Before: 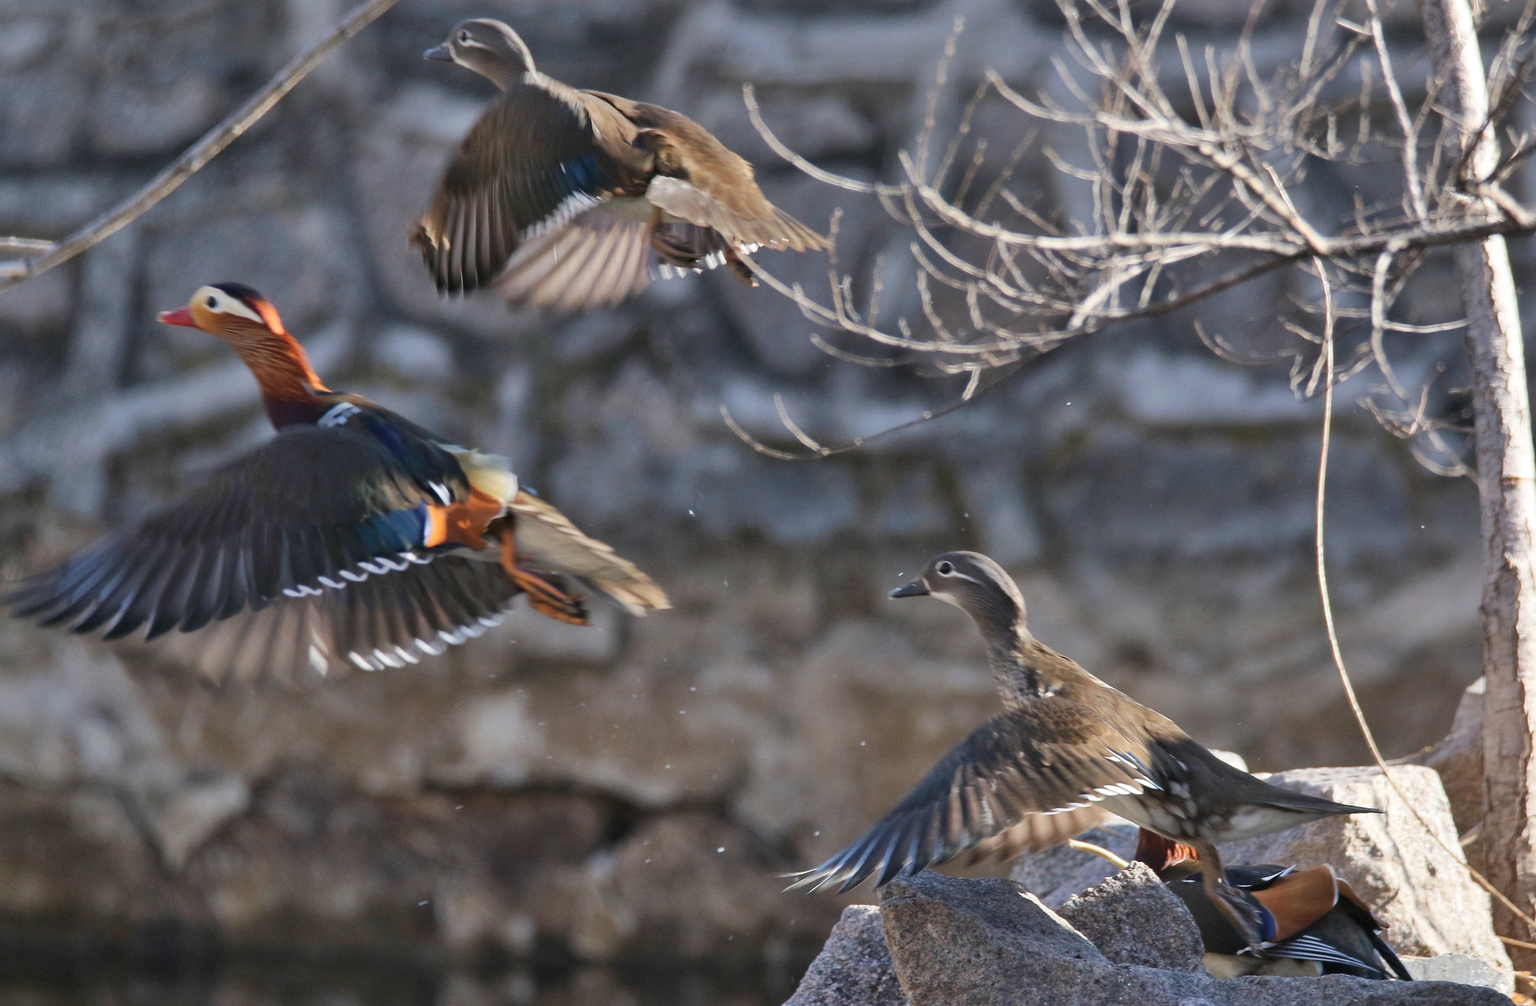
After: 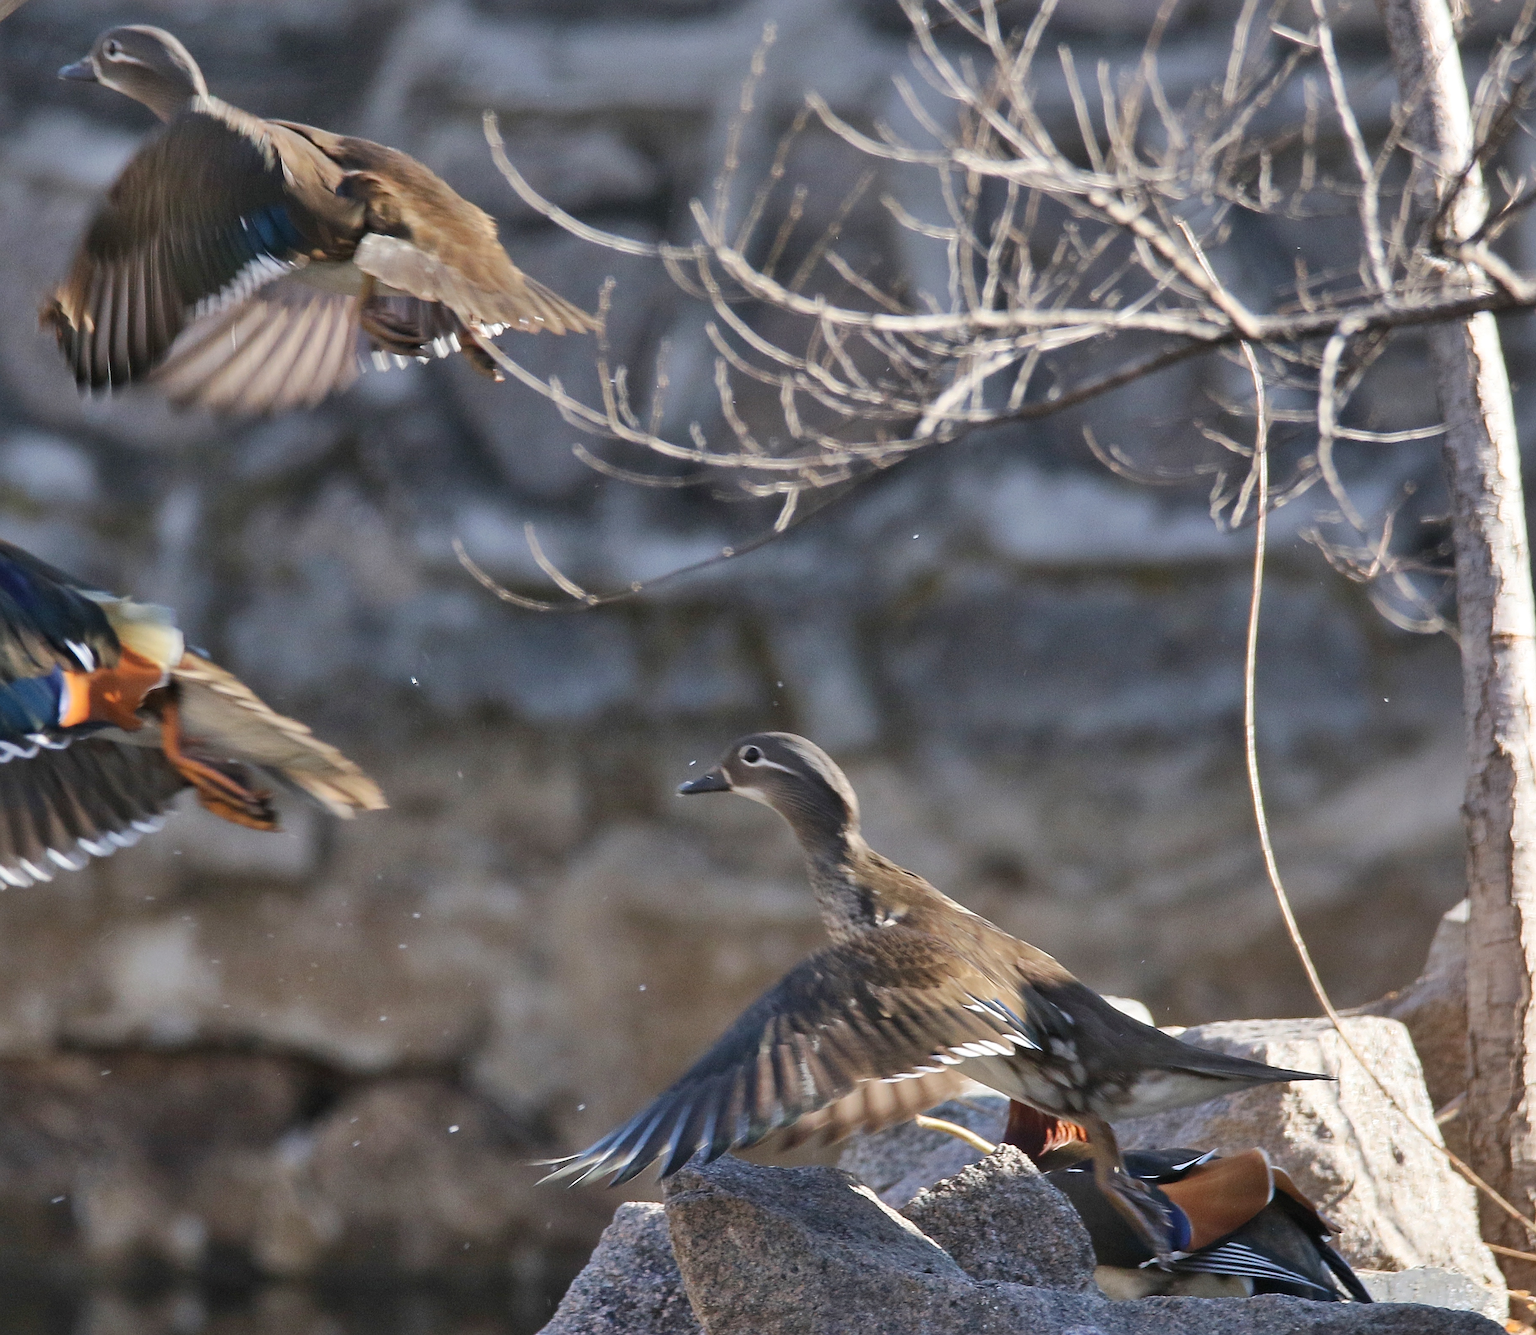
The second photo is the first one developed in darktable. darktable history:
sharpen: on, module defaults
crop and rotate: left 24.736%
